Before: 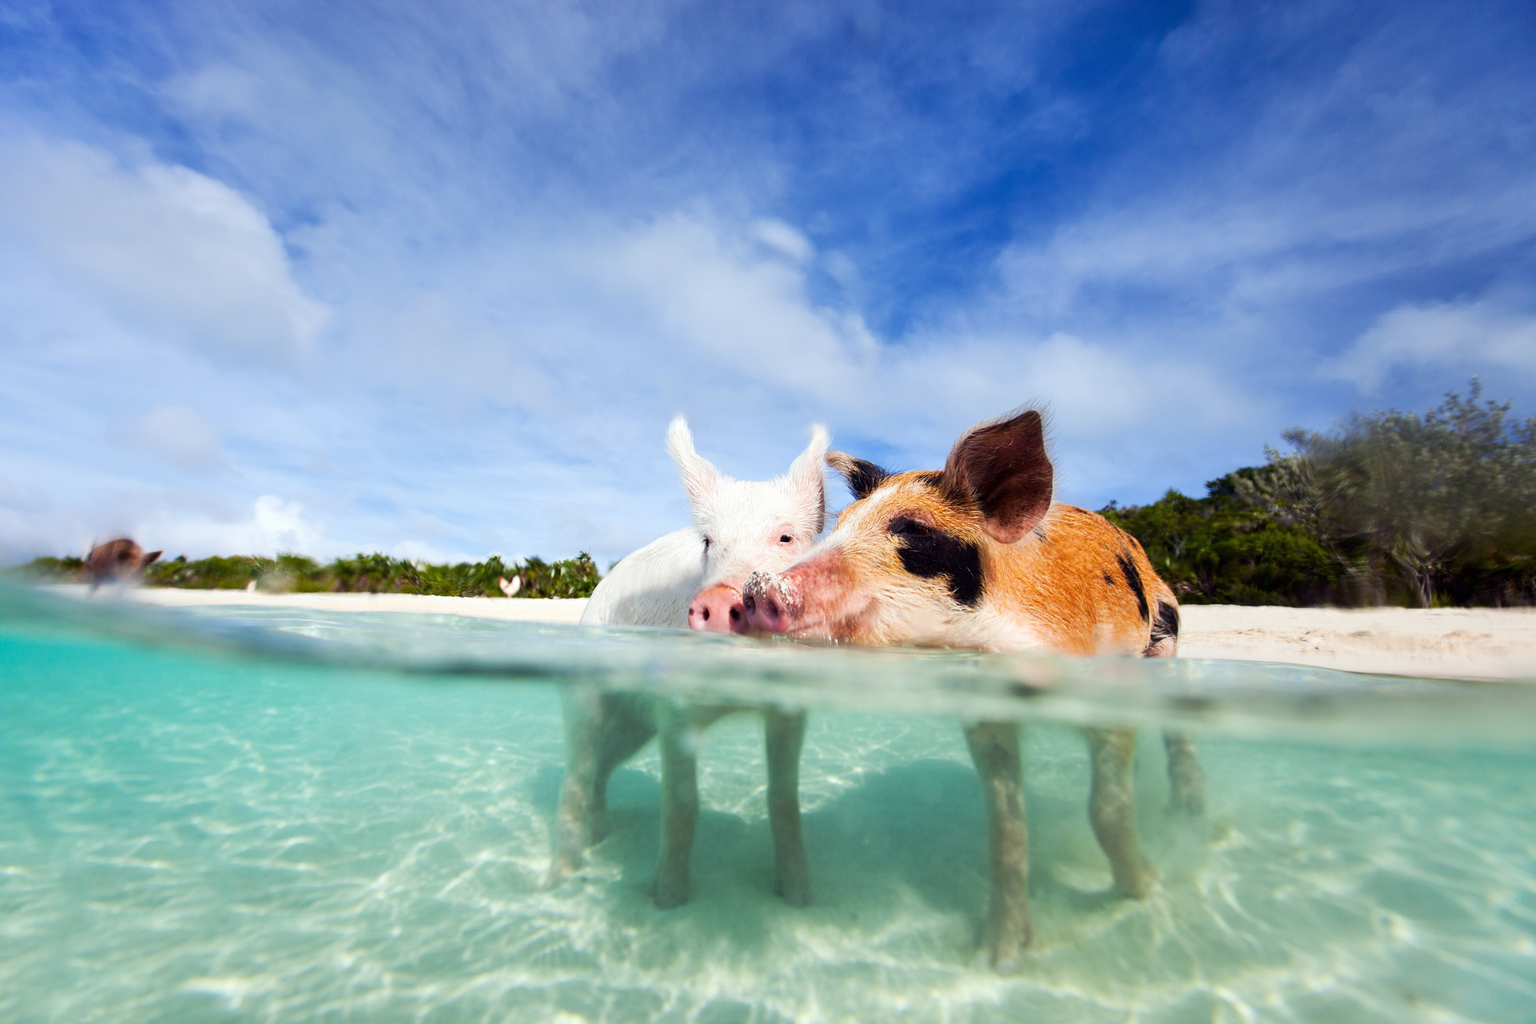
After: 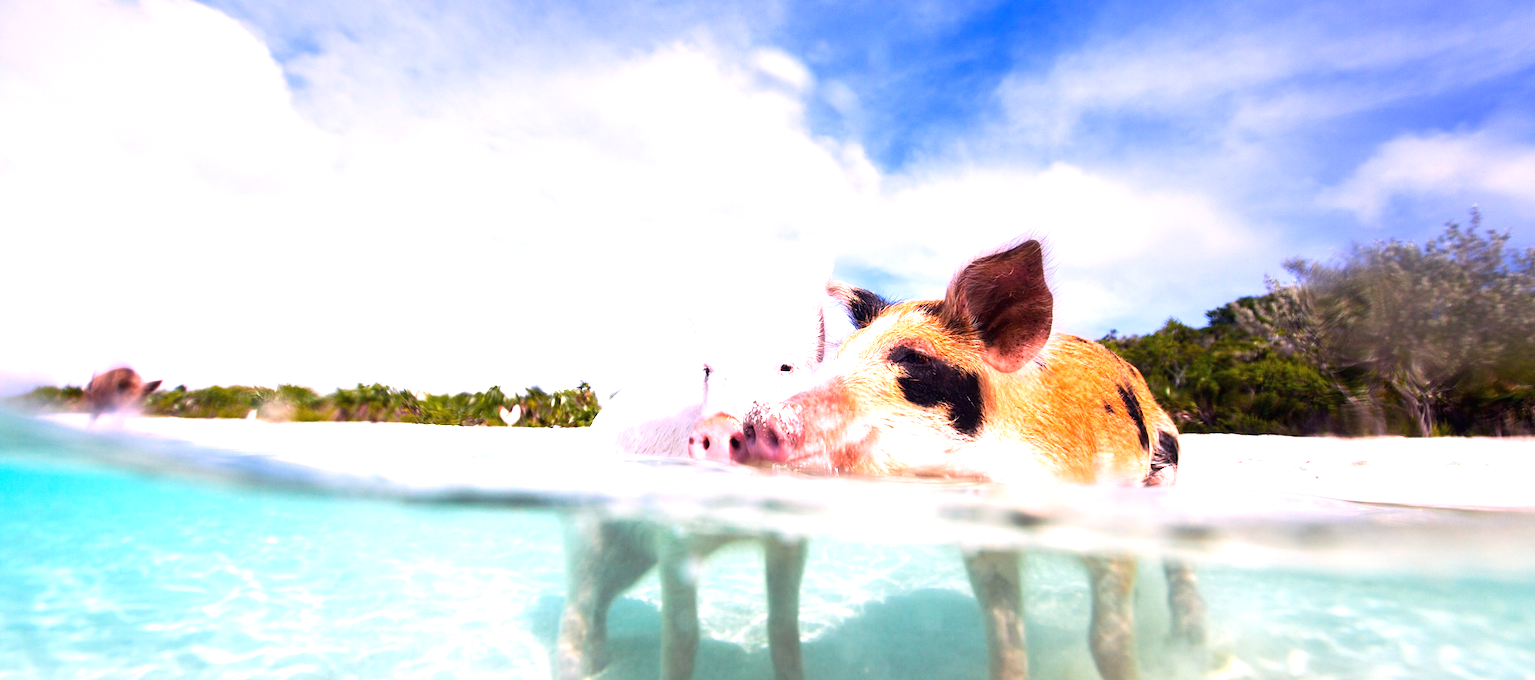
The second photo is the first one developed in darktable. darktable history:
exposure: black level correction 0, exposure 0.9 EV, compensate highlight preservation false
white balance: red 1.188, blue 1.11
crop: top 16.727%, bottom 16.727%
